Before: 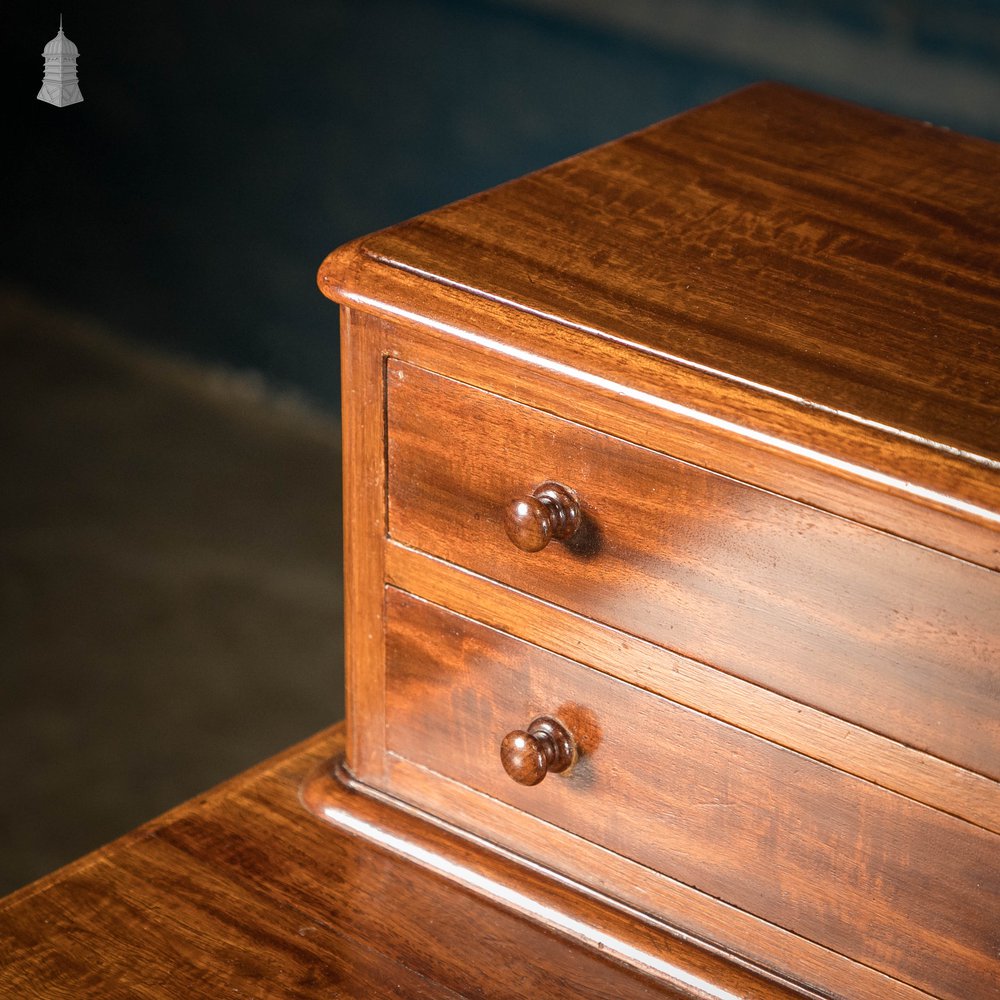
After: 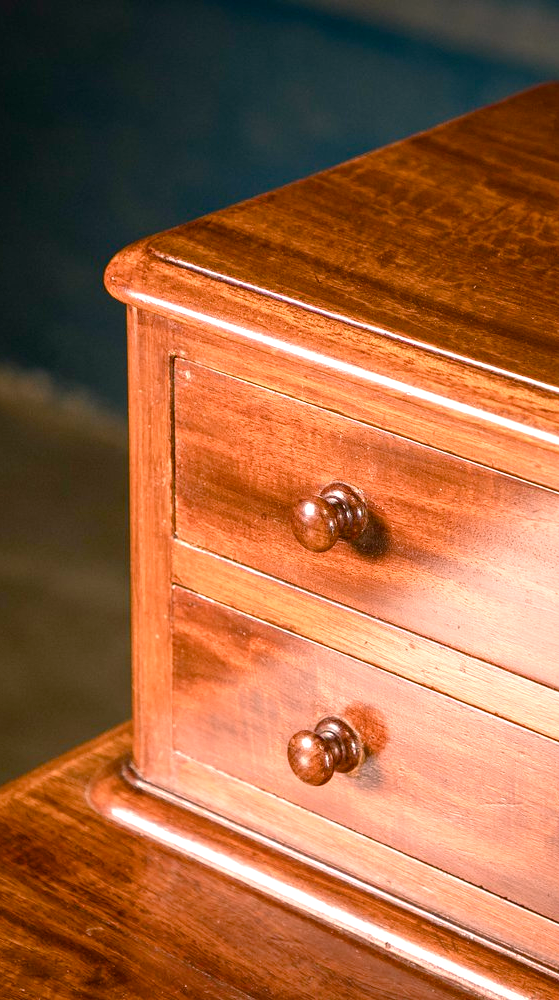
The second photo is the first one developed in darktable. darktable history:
crop: left 21.346%, right 22.671%
exposure: black level correction 0.001, exposure 0.499 EV, compensate highlight preservation false
color balance rgb: highlights gain › chroma 4.461%, highlights gain › hue 31.09°, linear chroma grading › shadows -2.141%, linear chroma grading › highlights -13.99%, linear chroma grading › global chroma -9.595%, linear chroma grading › mid-tones -9.677%, perceptual saturation grading › global saturation 20%, perceptual saturation grading › highlights -24.837%, perceptual saturation grading › shadows 49.833%, global vibrance 20.746%
